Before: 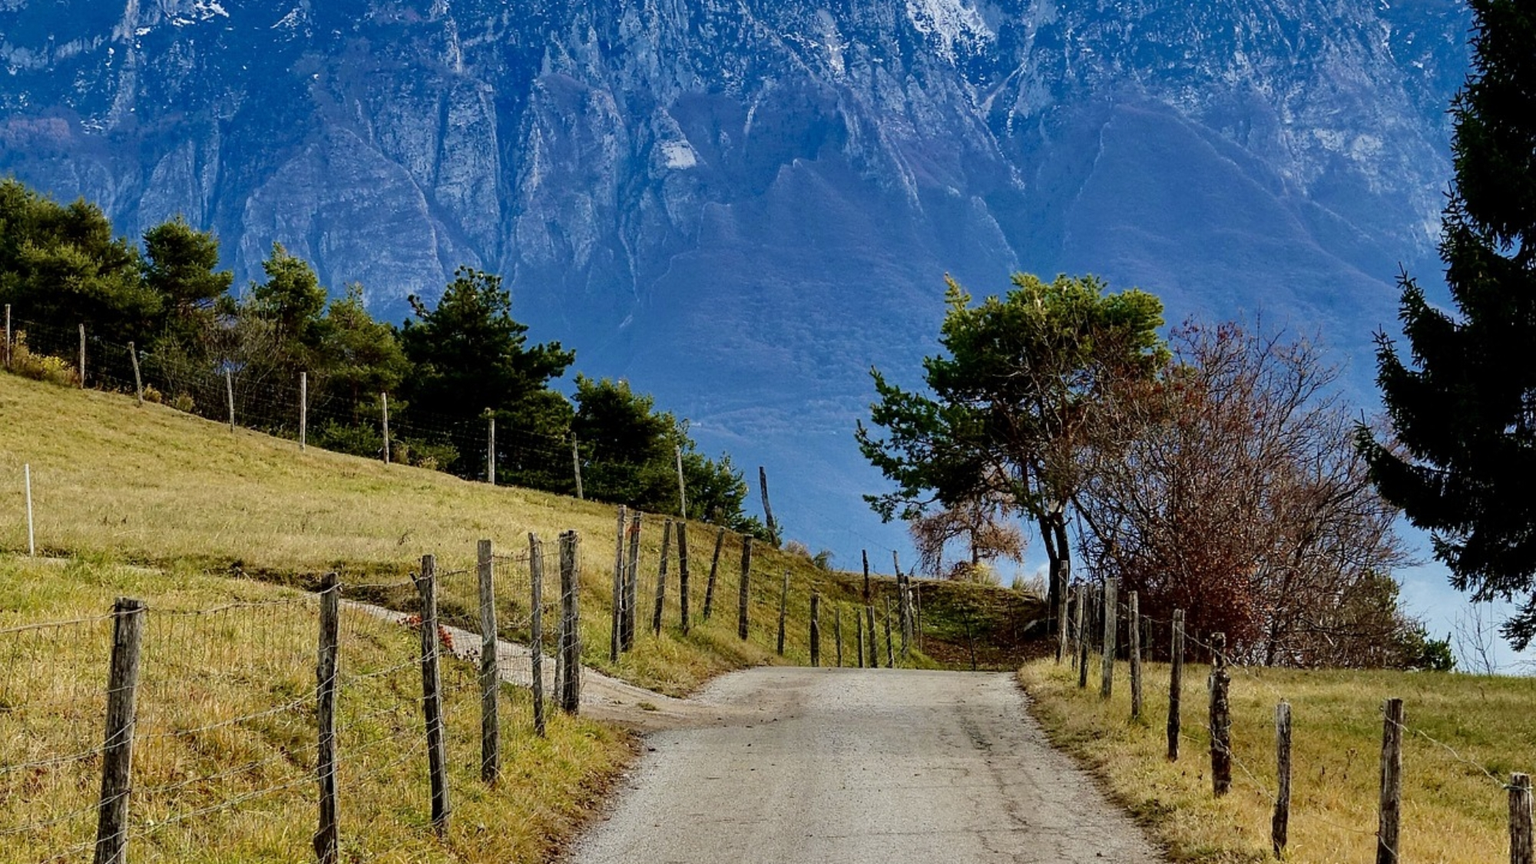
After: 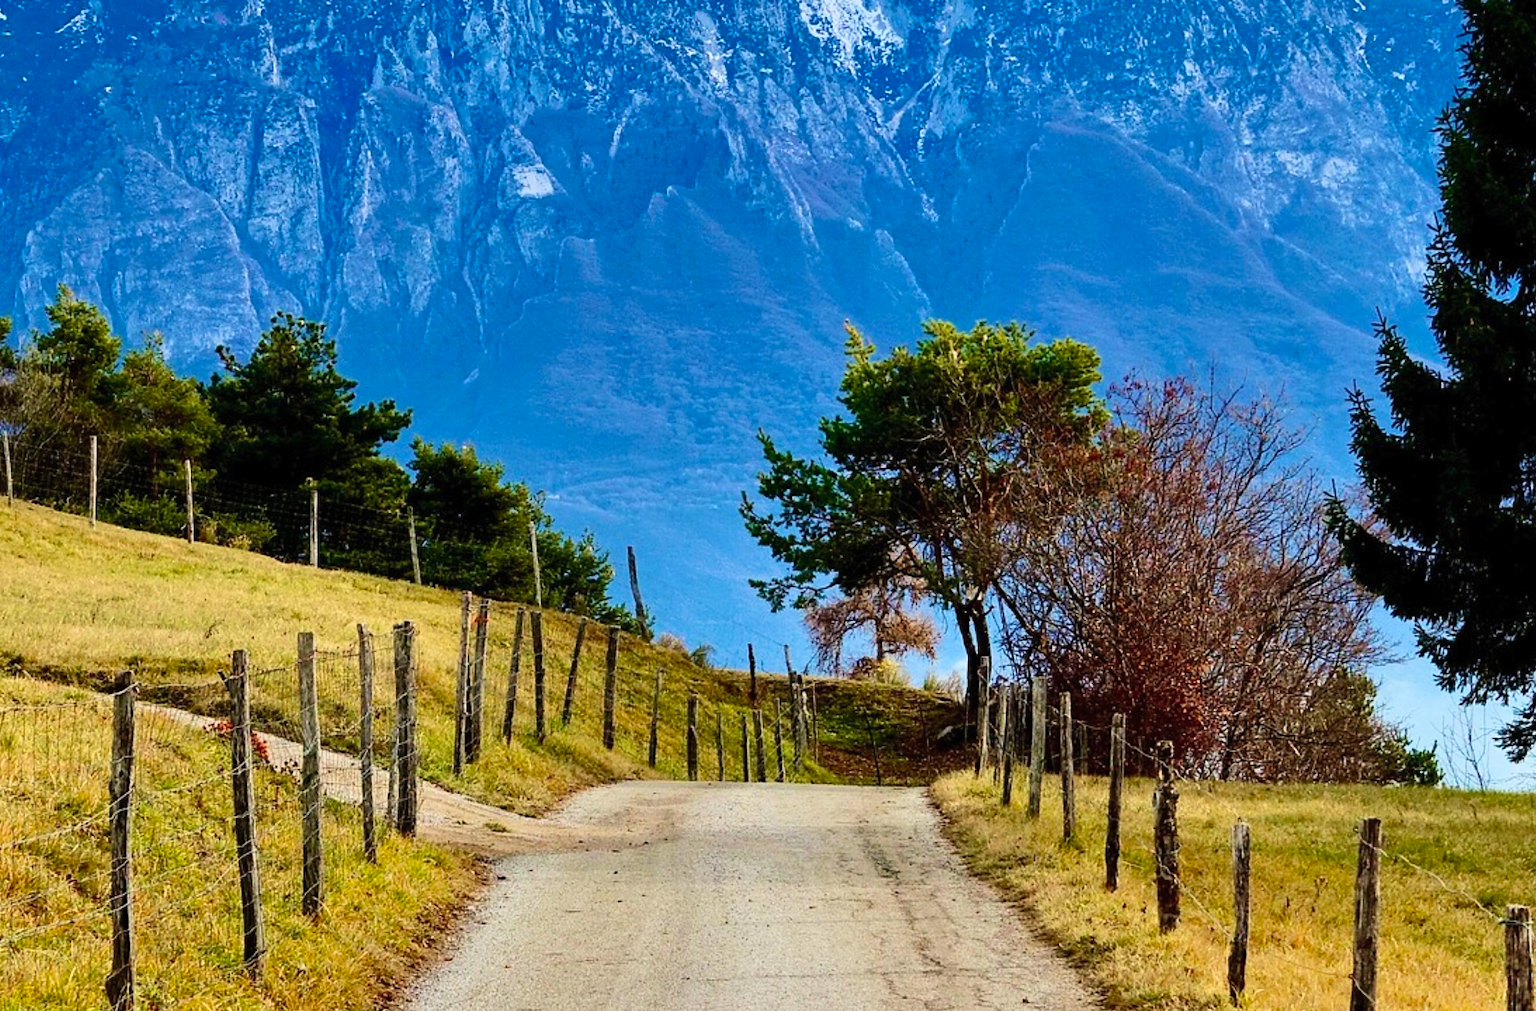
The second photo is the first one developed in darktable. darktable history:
crop and rotate: left 14.584%
velvia: on, module defaults
contrast brightness saturation: contrast 0.2, brightness 0.16, saturation 0.22
